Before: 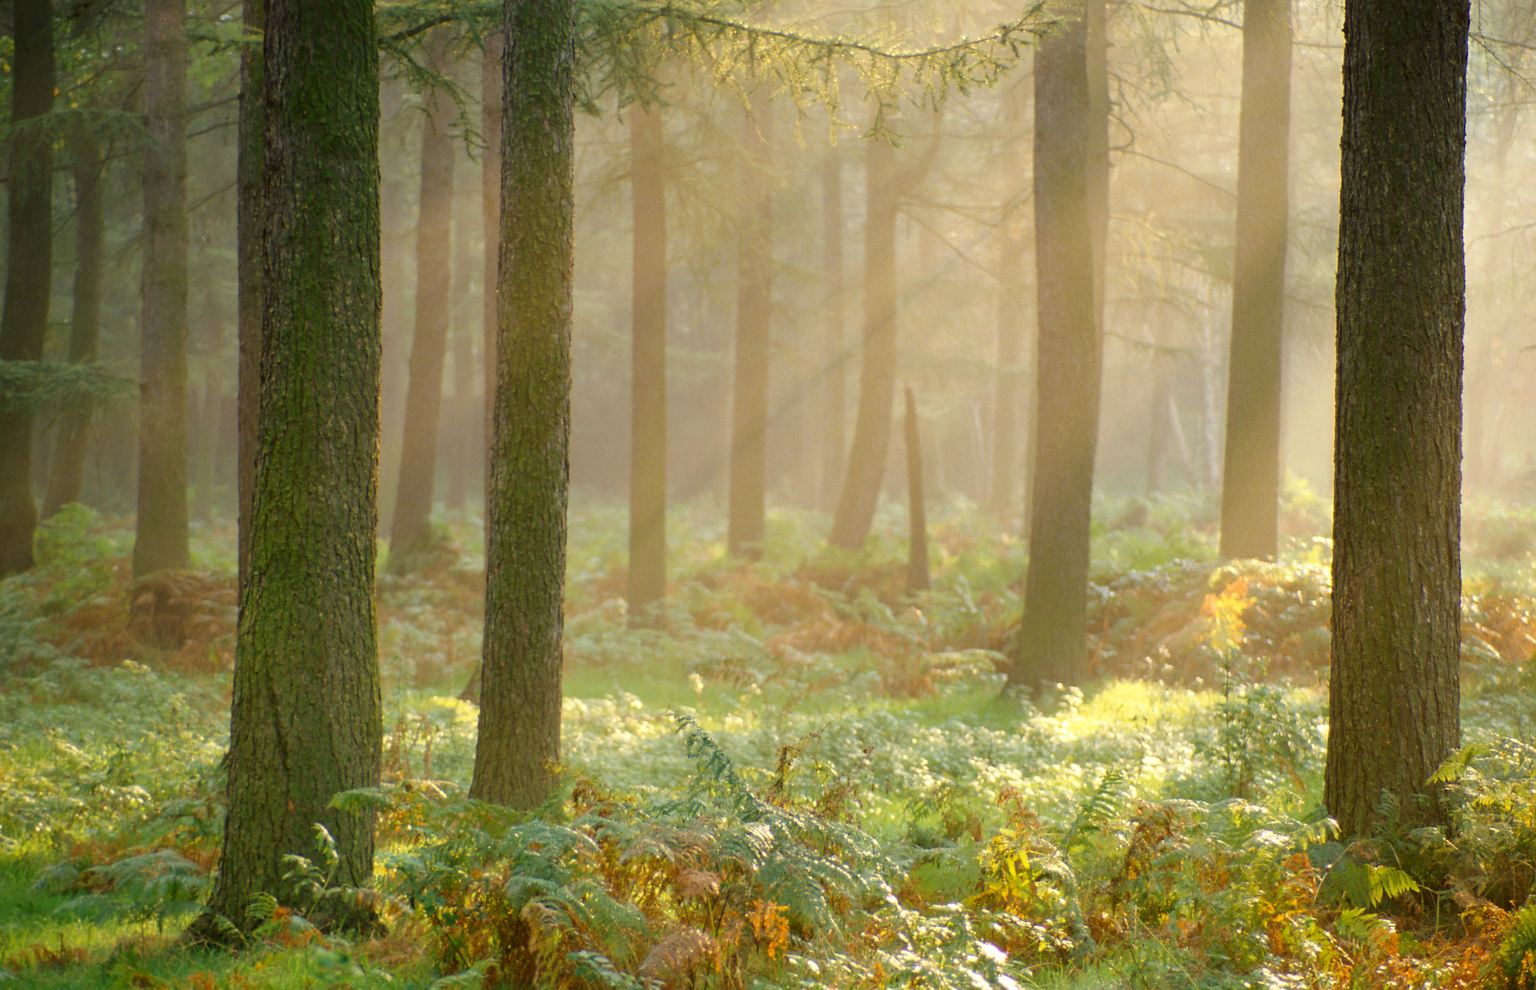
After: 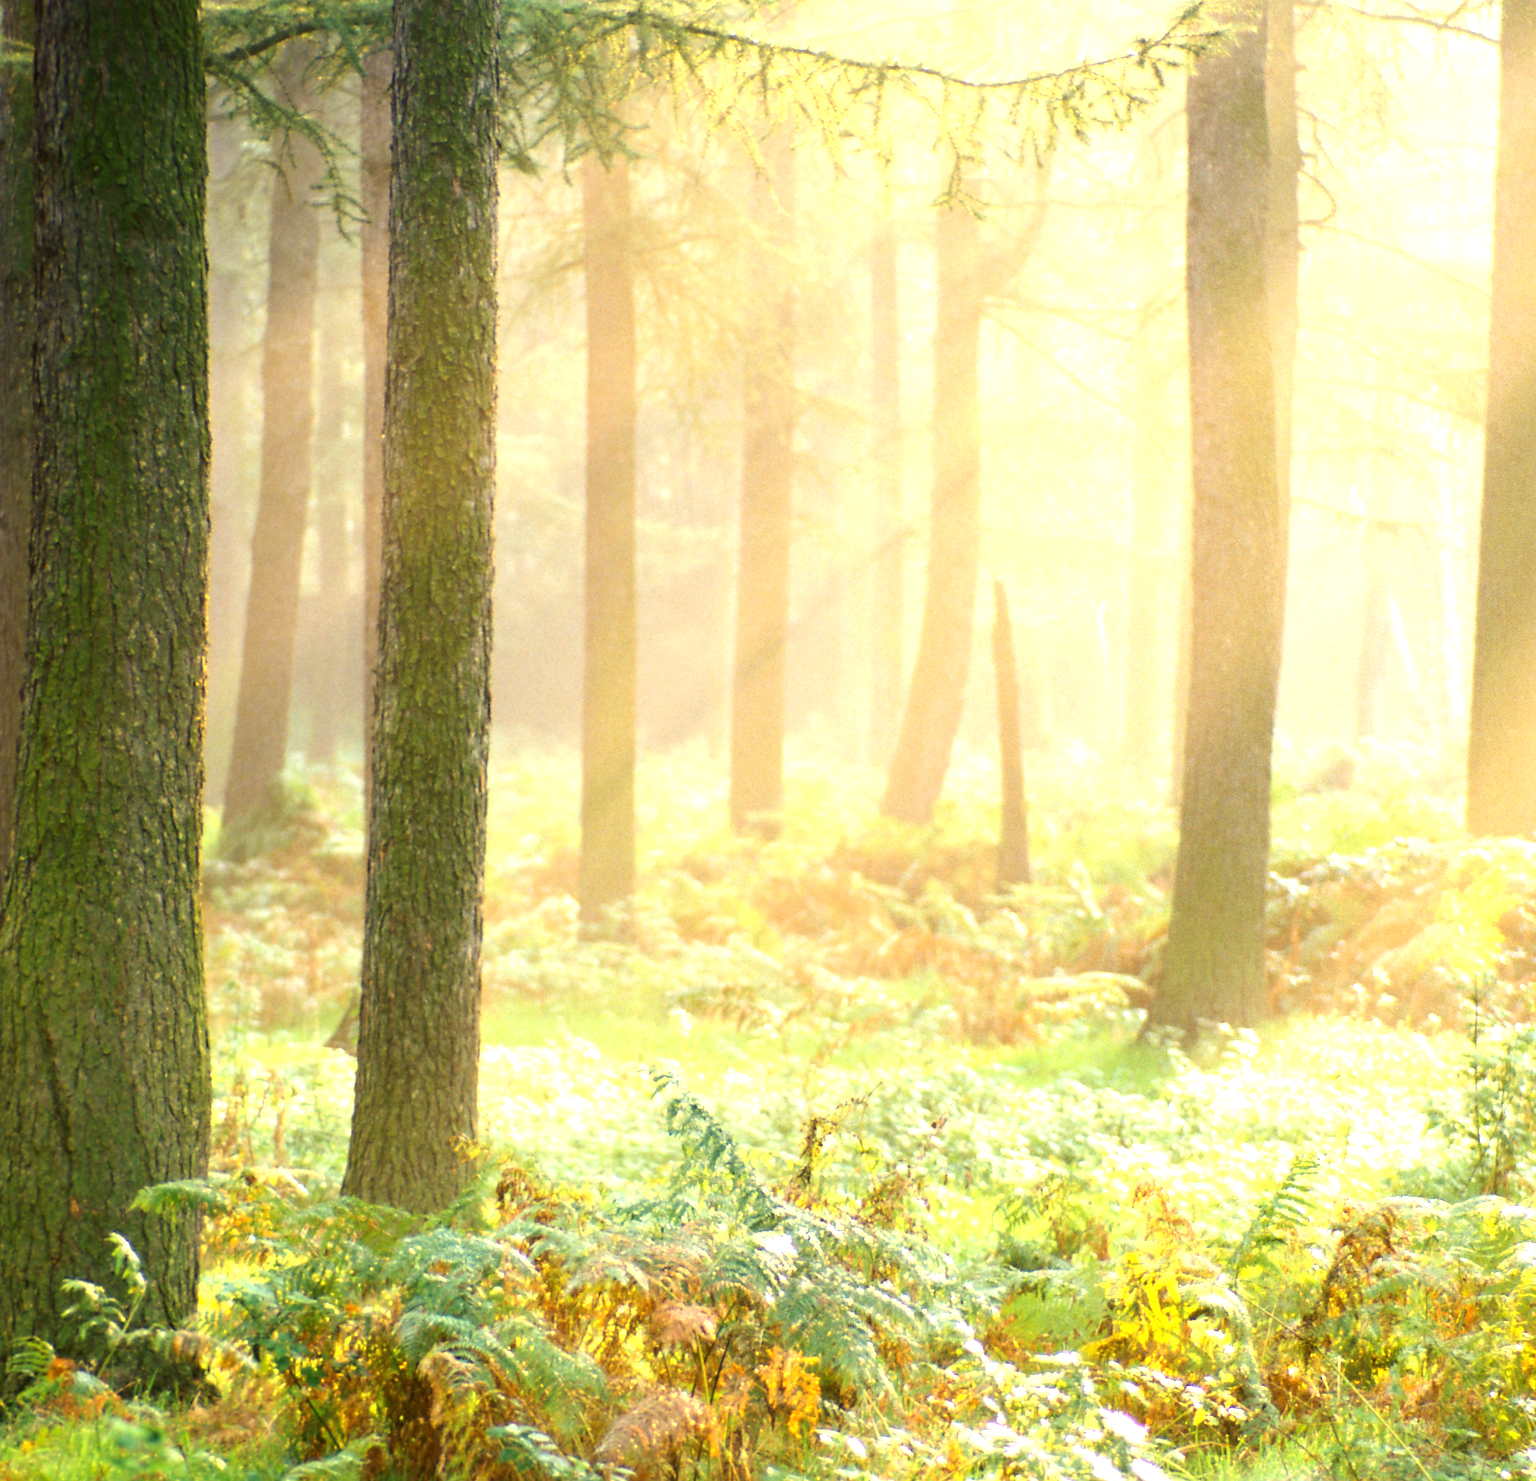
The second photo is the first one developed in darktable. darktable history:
tone equalizer: -8 EV -0.78 EV, -7 EV -0.72 EV, -6 EV -0.564 EV, -5 EV -0.363 EV, -3 EV 0.373 EV, -2 EV 0.6 EV, -1 EV 0.683 EV, +0 EV 0.771 EV, edges refinement/feathering 500, mask exposure compensation -1.57 EV, preserve details guided filter
exposure: black level correction 0, exposure 0.703 EV, compensate highlight preservation false
crop and rotate: left 15.735%, right 17.46%
